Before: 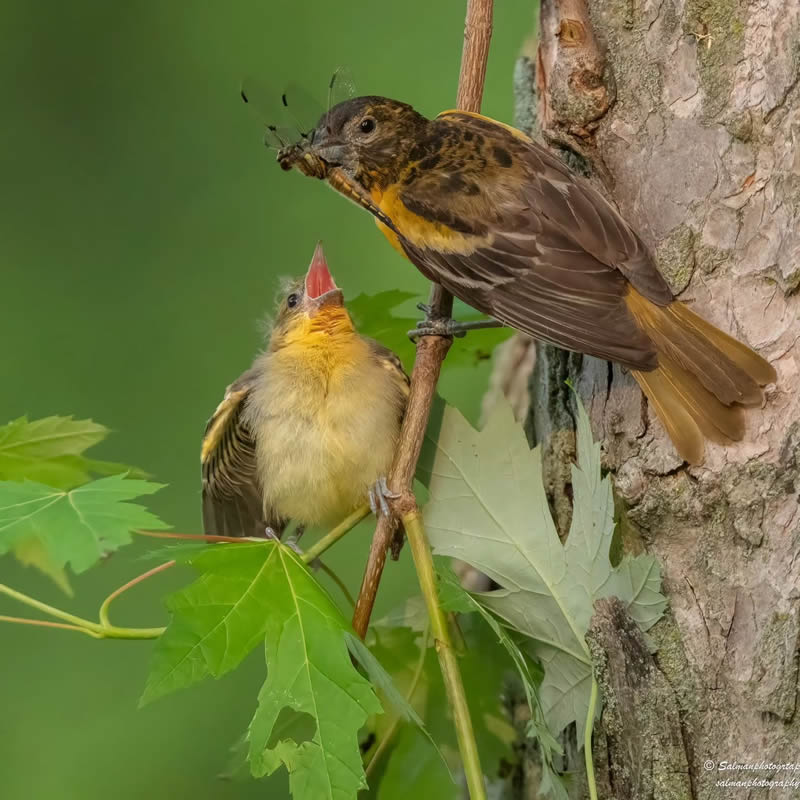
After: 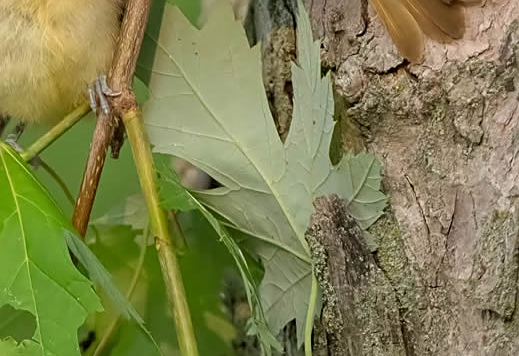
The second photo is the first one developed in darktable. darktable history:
crop and rotate: left 35.064%, top 50.468%, bottom 4.921%
sharpen: on, module defaults
